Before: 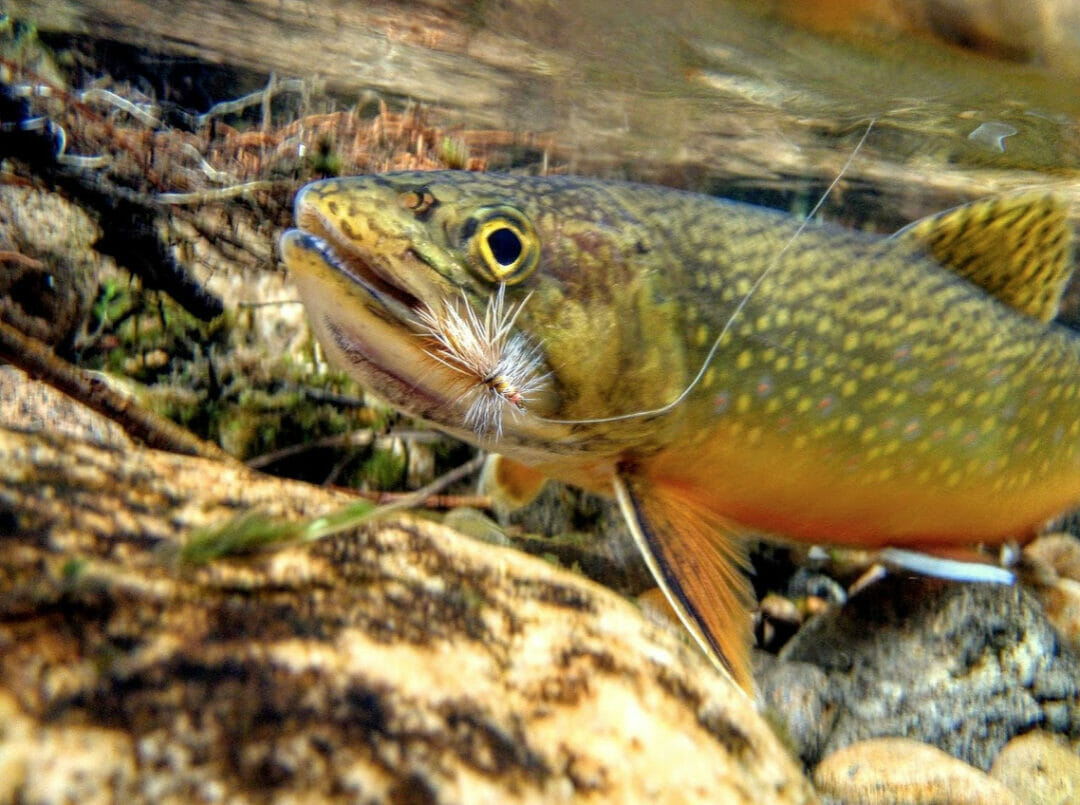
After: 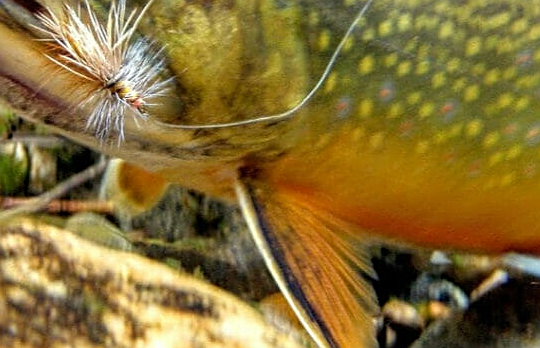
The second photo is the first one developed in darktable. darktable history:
sharpen: on, module defaults
crop: left 35.025%, top 36.653%, right 14.913%, bottom 20.114%
